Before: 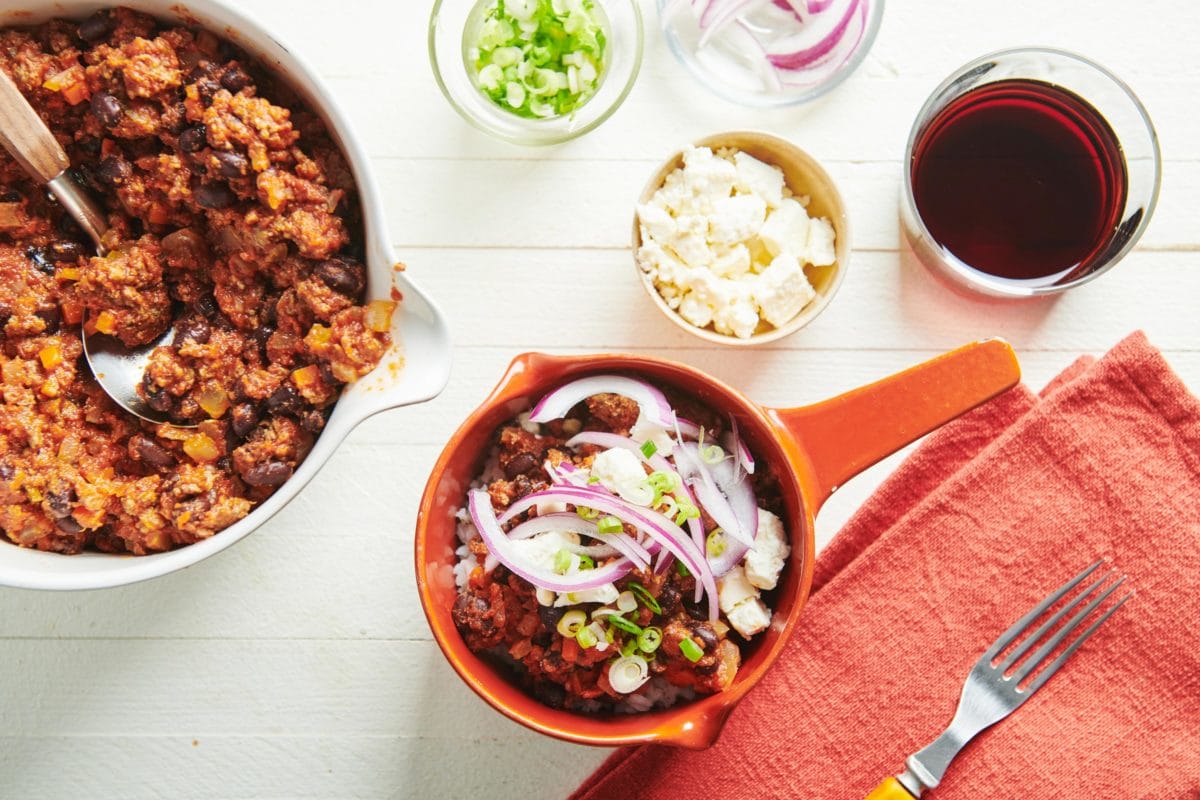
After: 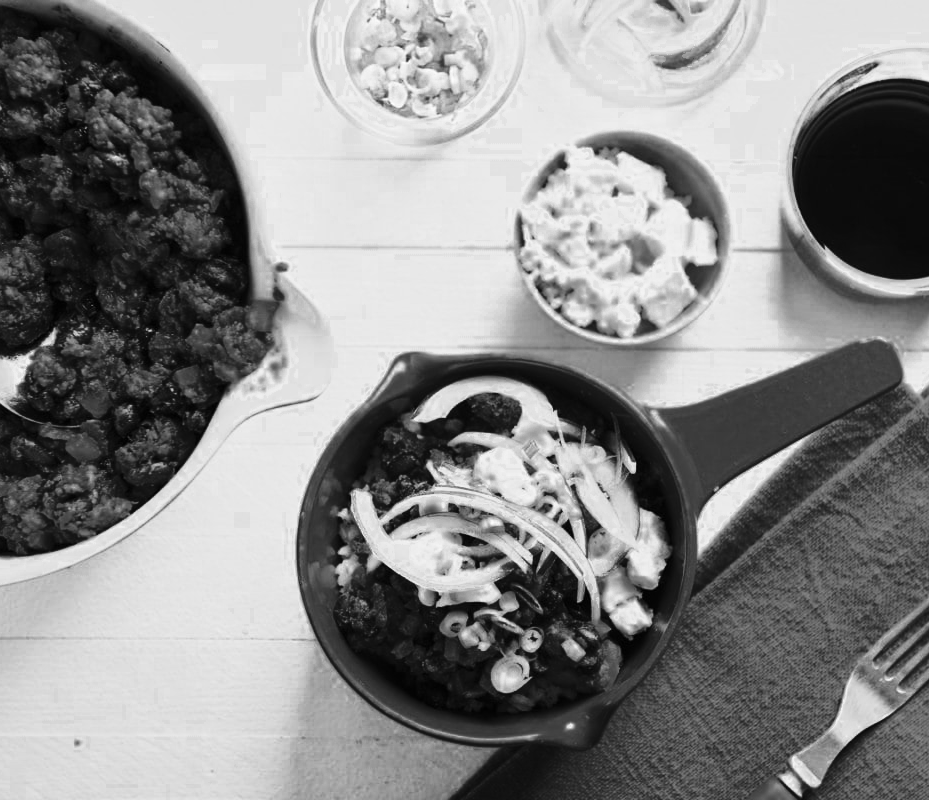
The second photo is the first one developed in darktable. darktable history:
color balance: lift [1.004, 1.002, 1.002, 0.998], gamma [1, 1.007, 1.002, 0.993], gain [1, 0.977, 1.013, 1.023], contrast -3.64%
contrast brightness saturation: contrast 0.4, brightness 0.1, saturation 0.21
tone equalizer: -8 EV -0.002 EV, -7 EV 0.005 EV, -6 EV -0.009 EV, -5 EV 0.011 EV, -4 EV -0.012 EV, -3 EV 0.007 EV, -2 EV -0.062 EV, -1 EV -0.293 EV, +0 EV -0.582 EV, smoothing diameter 2%, edges refinement/feathering 20, mask exposure compensation -1.57 EV, filter diffusion 5
color zones: curves: ch0 [(0.002, 0.429) (0.121, 0.212) (0.198, 0.113) (0.276, 0.344) (0.331, 0.541) (0.41, 0.56) (0.482, 0.289) (0.619, 0.227) (0.721, 0.18) (0.821, 0.435) (0.928, 0.555) (1, 0.587)]; ch1 [(0, 0) (0.143, 0) (0.286, 0) (0.429, 0) (0.571, 0) (0.714, 0) (0.857, 0)]
crop: left 9.88%, right 12.664%
exposure: black level correction 0.009, exposure -0.637 EV, compensate highlight preservation false
